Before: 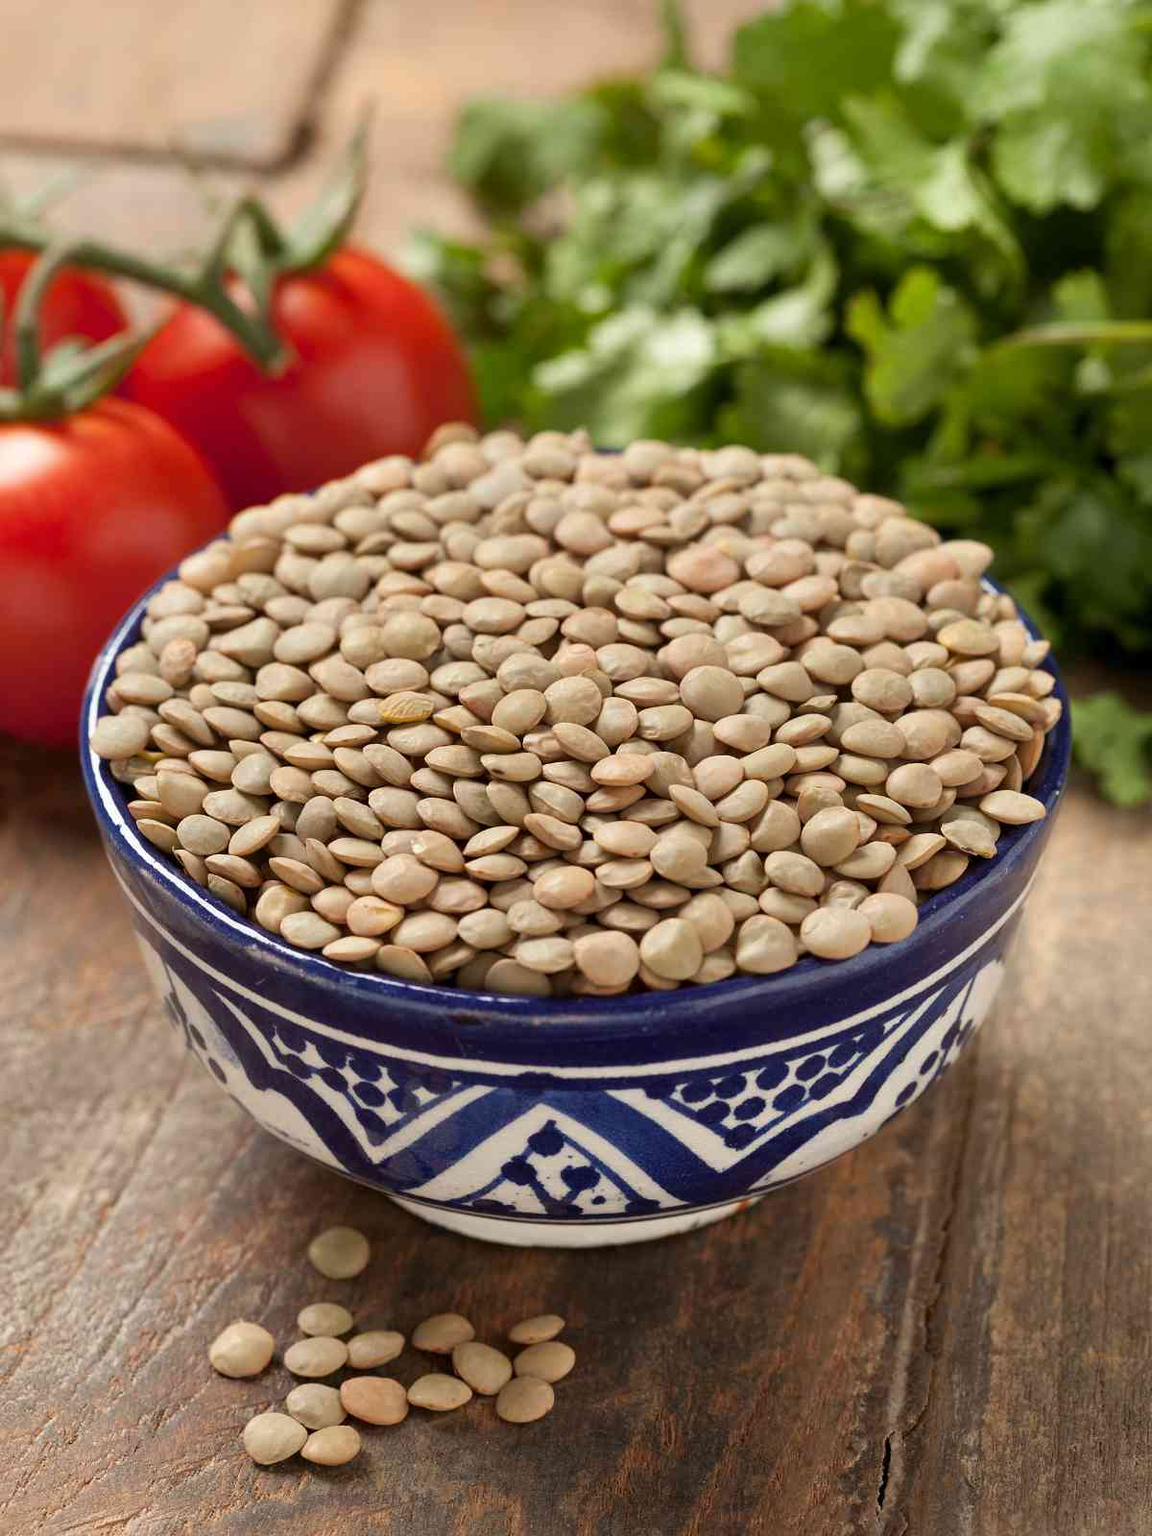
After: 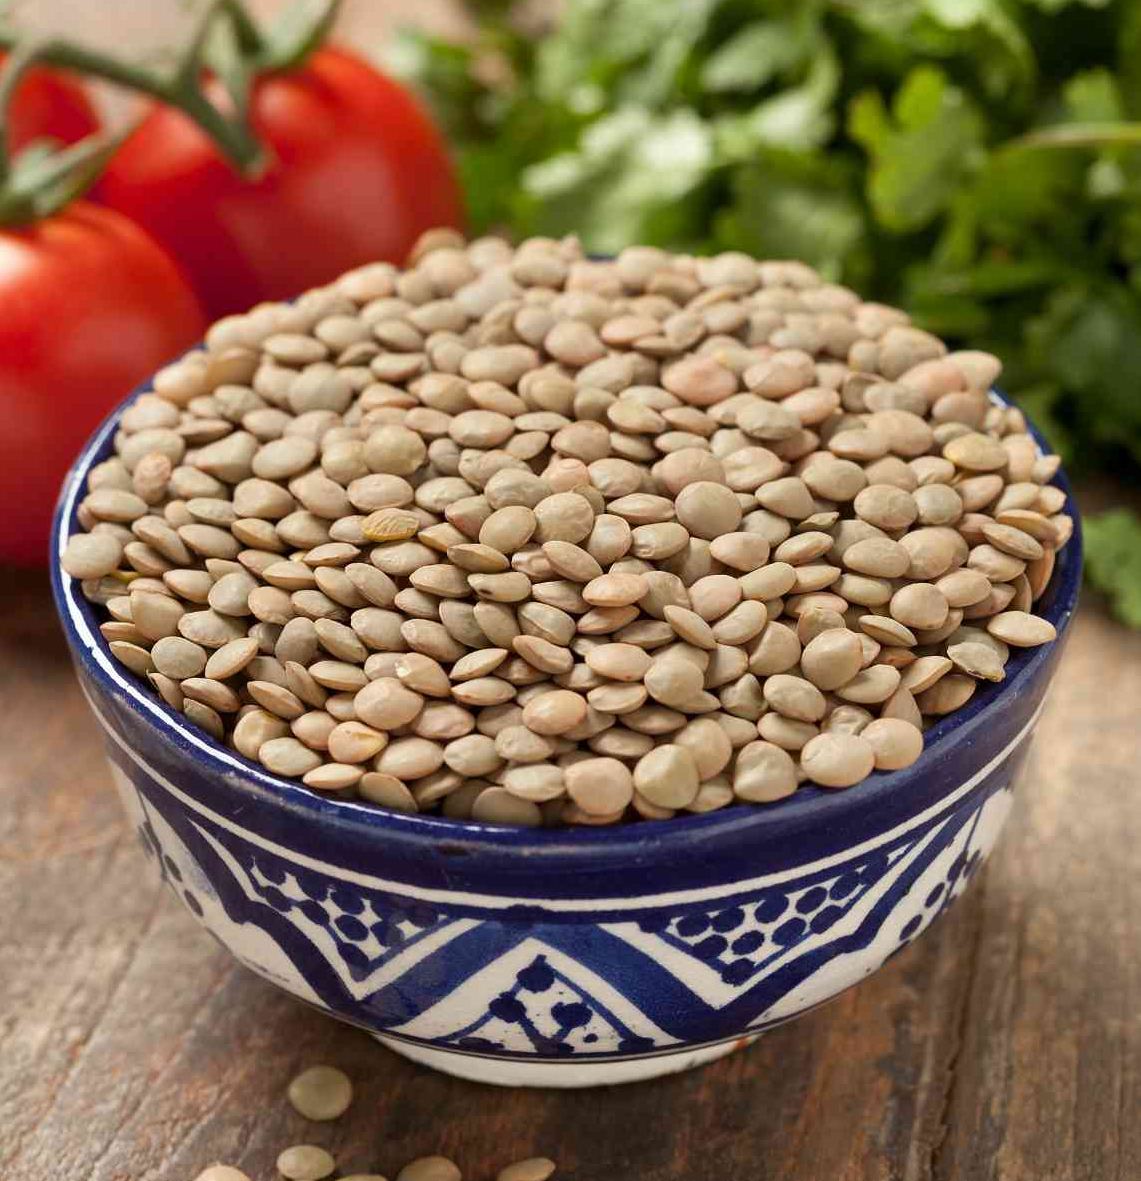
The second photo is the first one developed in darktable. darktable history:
crop and rotate: left 2.769%, top 13.364%, right 2.118%, bottom 12.822%
